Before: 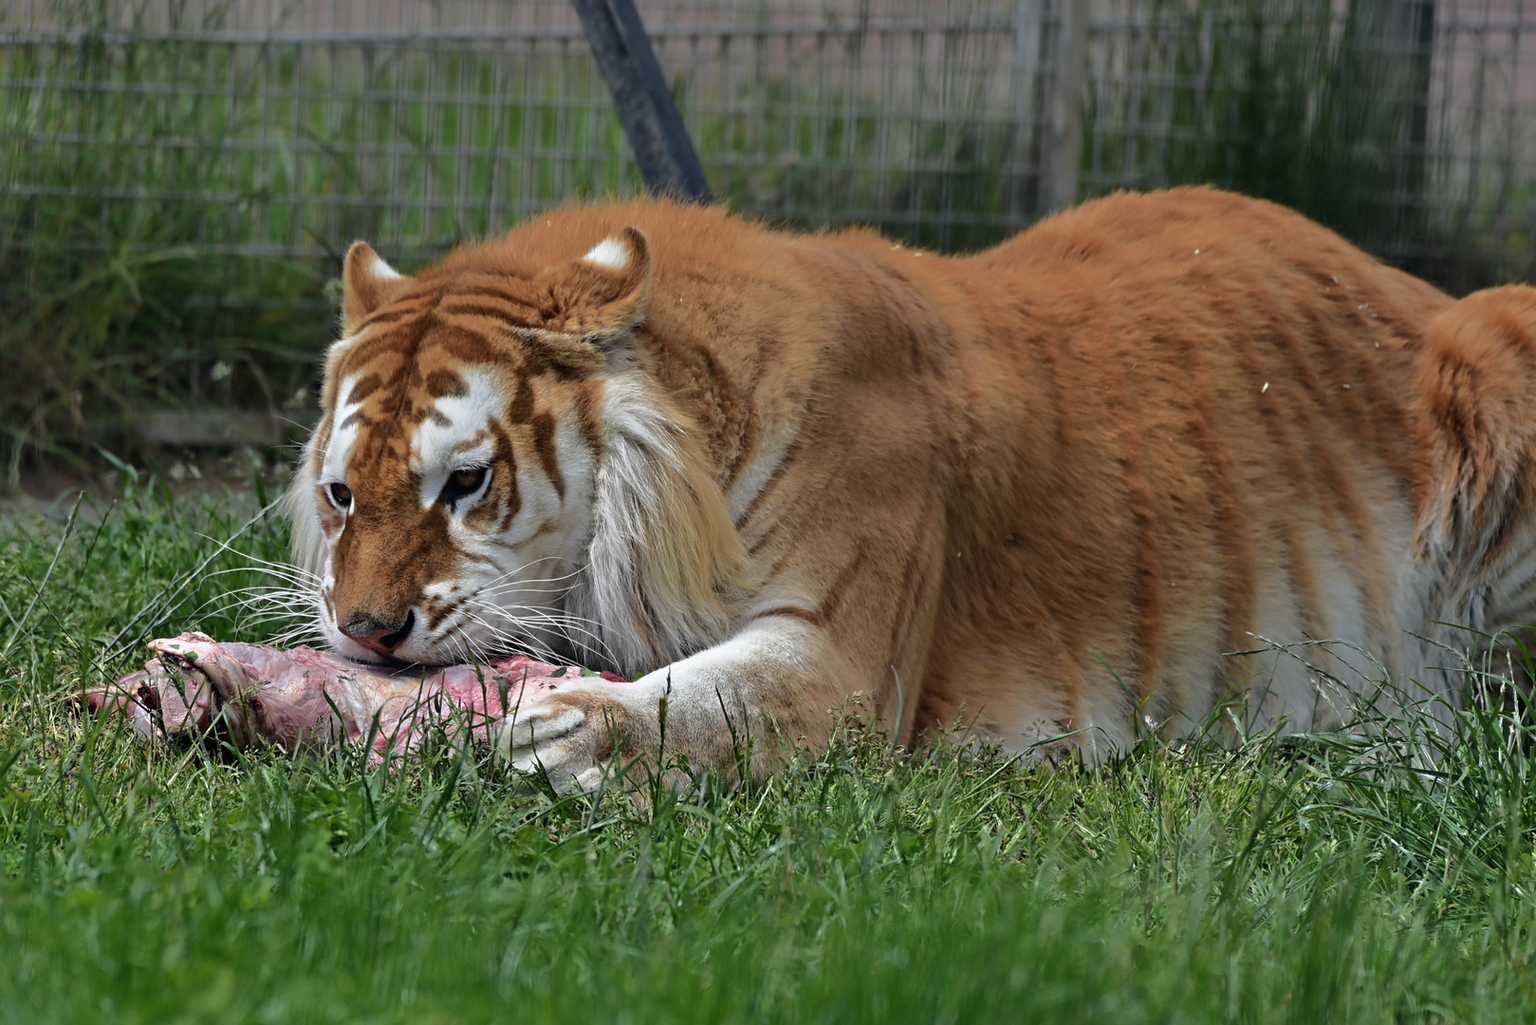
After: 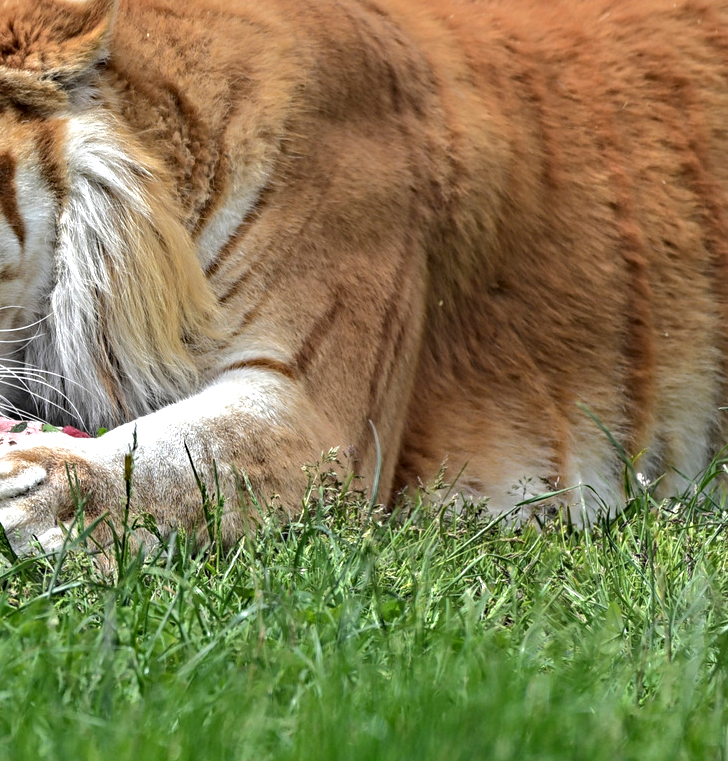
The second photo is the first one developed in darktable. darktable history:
local contrast: on, module defaults
exposure: exposure 0.808 EV, compensate highlight preservation false
crop: left 35.267%, top 26.048%, right 19.761%, bottom 3.448%
haze removal: compatibility mode true, adaptive false
